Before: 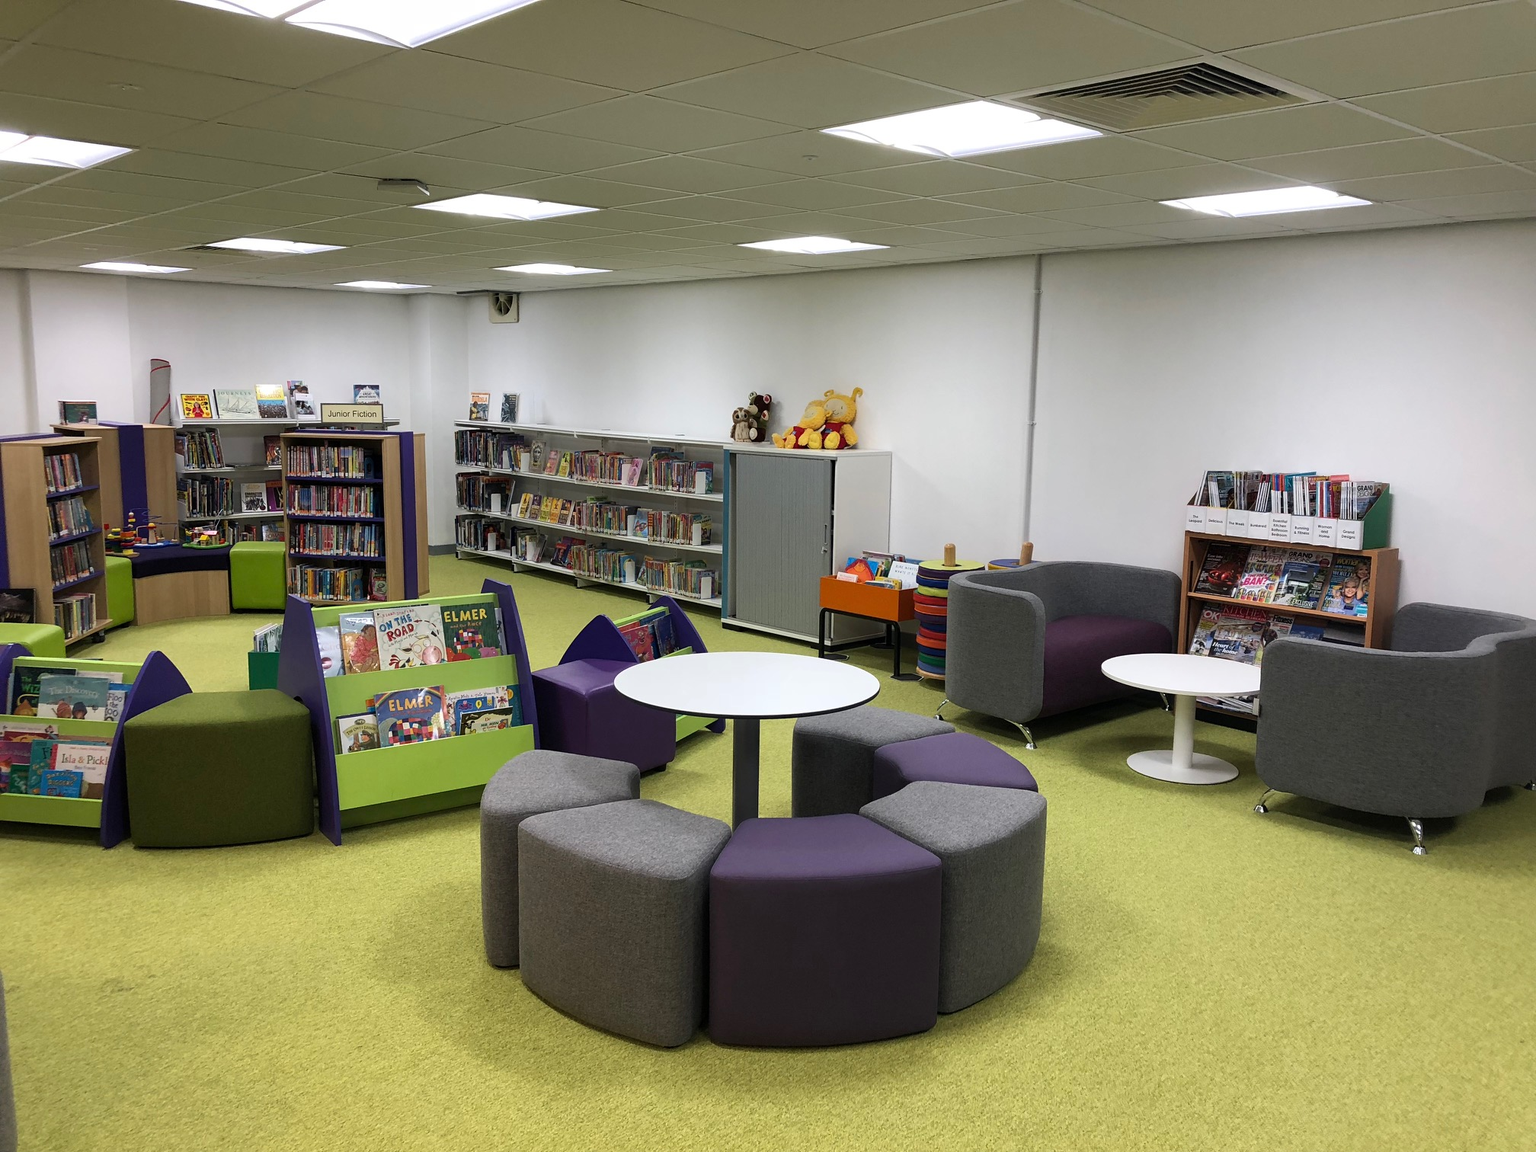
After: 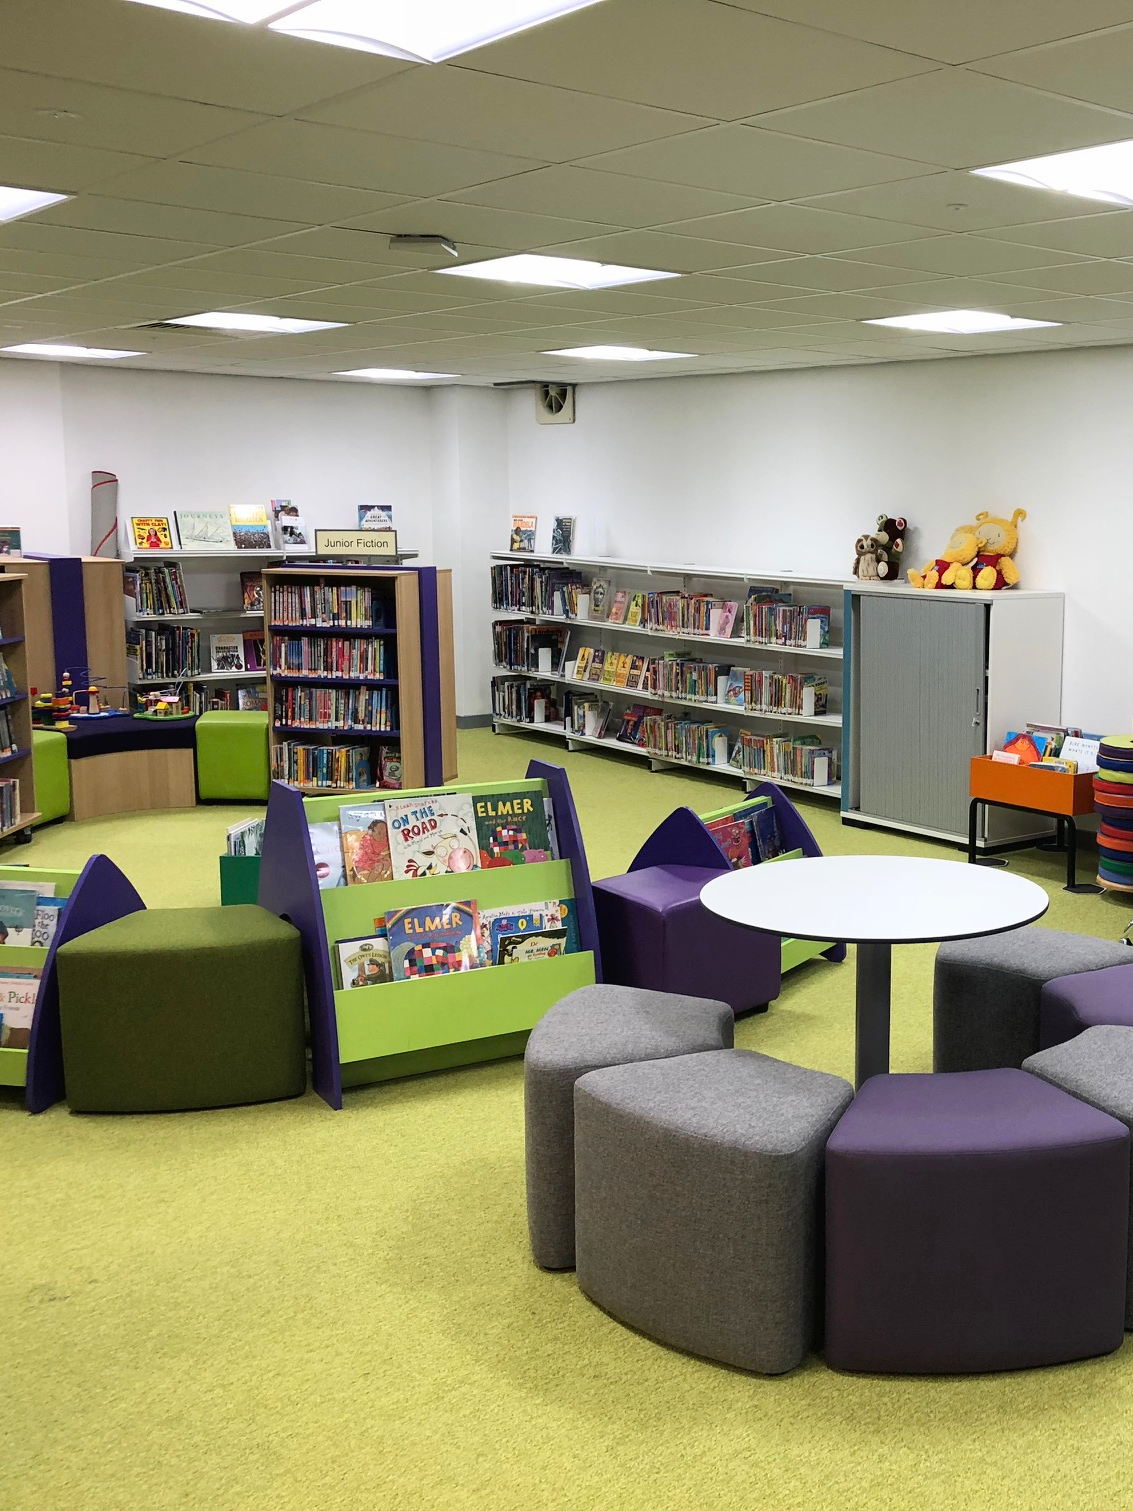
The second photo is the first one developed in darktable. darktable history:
crop: left 5.281%, right 38.471%
contrast brightness saturation: saturation -0.049
tone curve: curves: ch0 [(0, 0) (0.003, 0.019) (0.011, 0.022) (0.025, 0.025) (0.044, 0.04) (0.069, 0.069) (0.1, 0.108) (0.136, 0.152) (0.177, 0.199) (0.224, 0.26) (0.277, 0.321) (0.335, 0.392) (0.399, 0.472) (0.468, 0.547) (0.543, 0.624) (0.623, 0.713) (0.709, 0.786) (0.801, 0.865) (0.898, 0.939) (1, 1)], color space Lab, linked channels, preserve colors none
exposure: exposure -0.025 EV, compensate highlight preservation false
